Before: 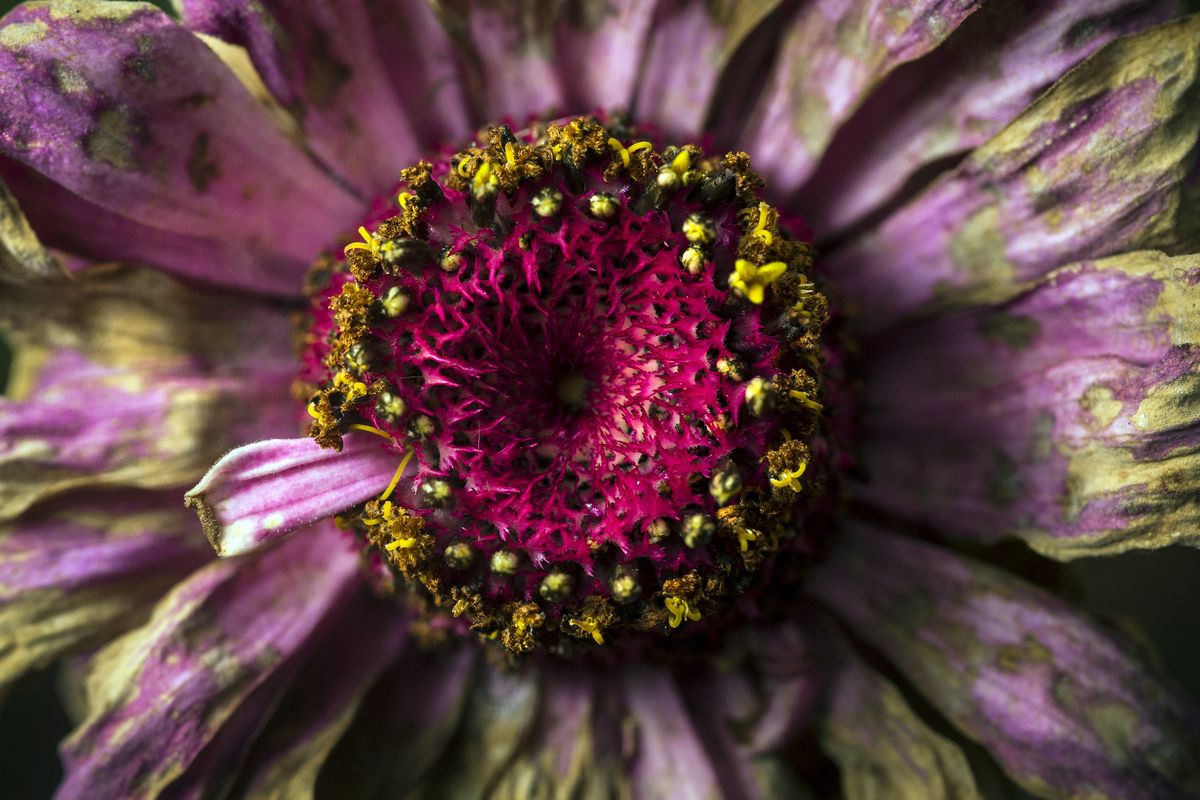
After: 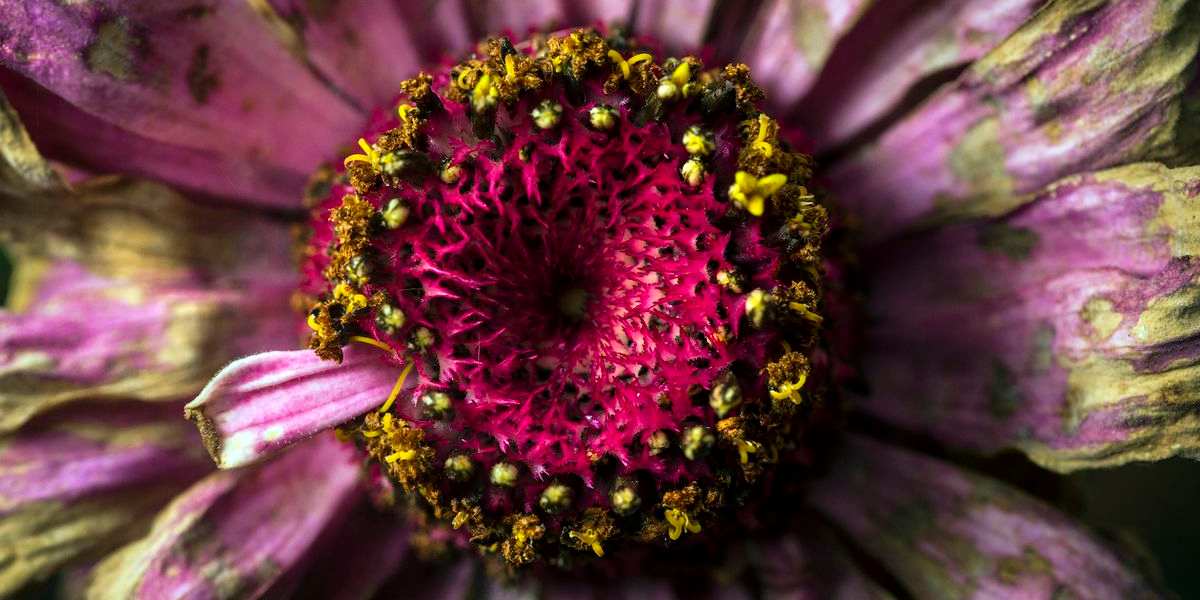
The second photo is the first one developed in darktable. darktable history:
tone equalizer: on, module defaults
crop: top 11.038%, bottom 13.962%
